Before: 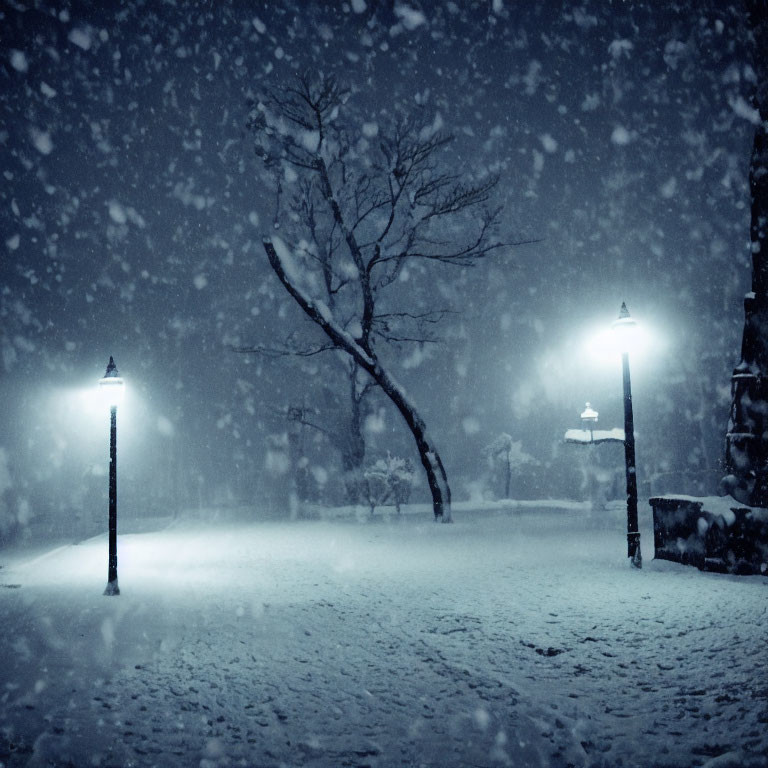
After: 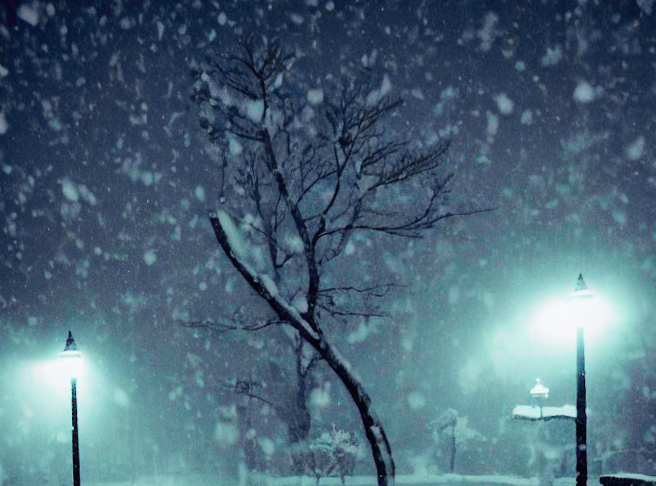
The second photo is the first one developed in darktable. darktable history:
crop: left 1.509%, top 3.452%, right 7.696%, bottom 28.452%
color balance rgb: linear chroma grading › global chroma 9.31%, global vibrance 41.49%
rotate and perspective: rotation 0.062°, lens shift (vertical) 0.115, lens shift (horizontal) -0.133, crop left 0.047, crop right 0.94, crop top 0.061, crop bottom 0.94
tone curve: curves: ch0 [(0, 0) (0.071, 0.047) (0.266, 0.26) (0.491, 0.552) (0.753, 0.818) (1, 0.983)]; ch1 [(0, 0) (0.346, 0.307) (0.408, 0.369) (0.463, 0.443) (0.482, 0.493) (0.502, 0.5) (0.517, 0.518) (0.546, 0.587) (0.588, 0.643) (0.651, 0.709) (1, 1)]; ch2 [(0, 0) (0.346, 0.34) (0.434, 0.46) (0.485, 0.494) (0.5, 0.494) (0.517, 0.503) (0.535, 0.545) (0.583, 0.634) (0.625, 0.686) (1, 1)], color space Lab, independent channels, preserve colors none
